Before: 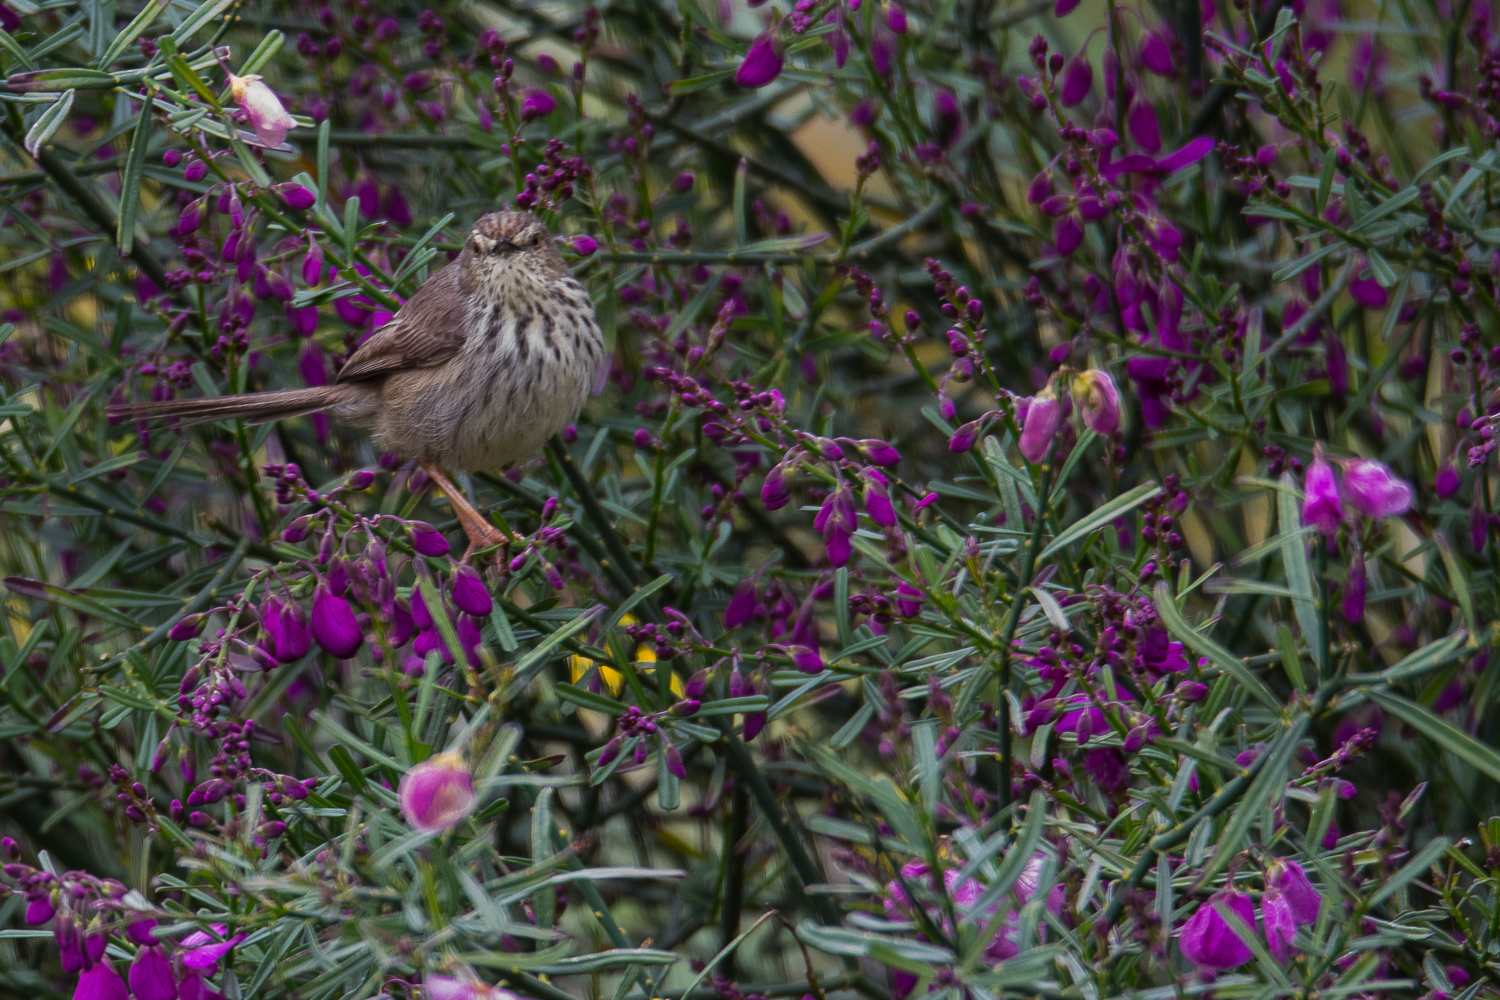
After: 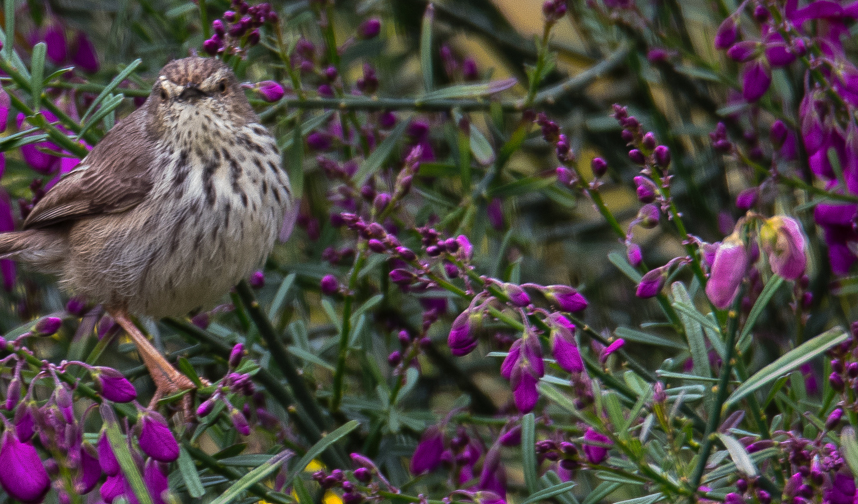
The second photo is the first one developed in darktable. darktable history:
tone equalizer: -8 EV -0.75 EV, -7 EV -0.7 EV, -6 EV -0.6 EV, -5 EV -0.4 EV, -3 EV 0.4 EV, -2 EV 0.6 EV, -1 EV 0.7 EV, +0 EV 0.75 EV, edges refinement/feathering 500, mask exposure compensation -1.57 EV, preserve details no
shadows and highlights: on, module defaults
crop: left 20.932%, top 15.471%, right 21.848%, bottom 34.081%
